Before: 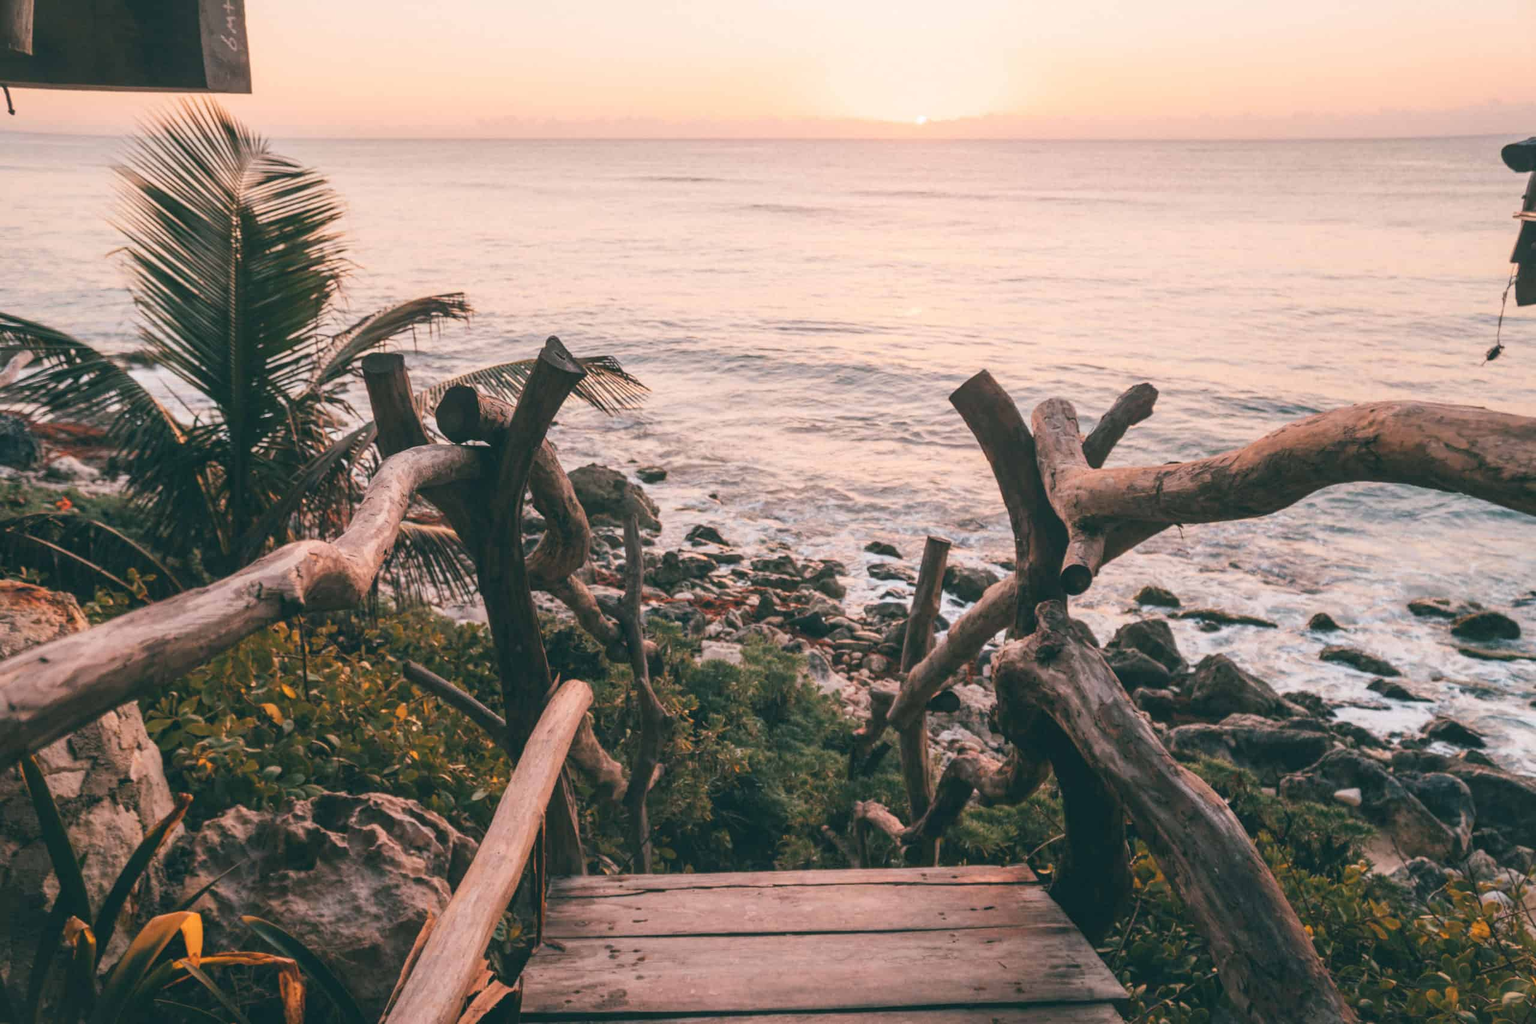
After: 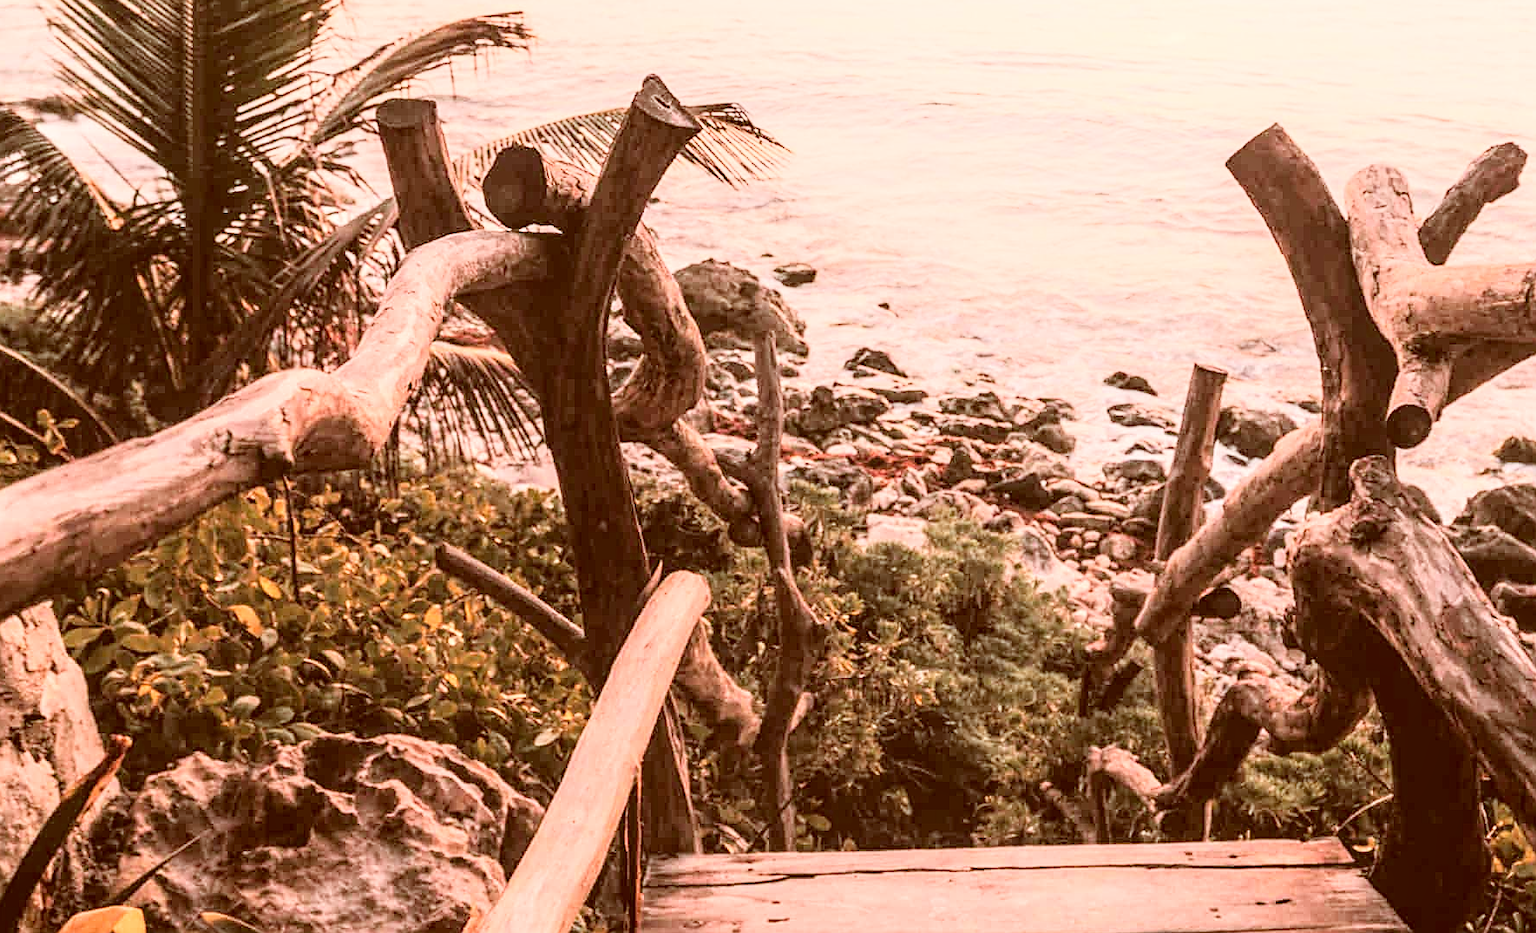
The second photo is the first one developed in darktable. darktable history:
sharpen: on, module defaults
crop: left 6.649%, top 27.853%, right 24.207%, bottom 9.078%
tone equalizer: -7 EV 0.153 EV, -6 EV 0.572 EV, -5 EV 1.15 EV, -4 EV 1.3 EV, -3 EV 1.14 EV, -2 EV 0.6 EV, -1 EV 0.151 EV, edges refinement/feathering 500, mask exposure compensation -1.57 EV, preserve details no
shadows and highlights: shadows -60.8, white point adjustment -5.31, highlights 61.07
local contrast: on, module defaults
exposure: black level correction 0.003, exposure 0.149 EV, compensate highlight preservation false
color correction: highlights a* 9.01, highlights b* 8.78, shadows a* 39.48, shadows b* 39.83, saturation 0.774
